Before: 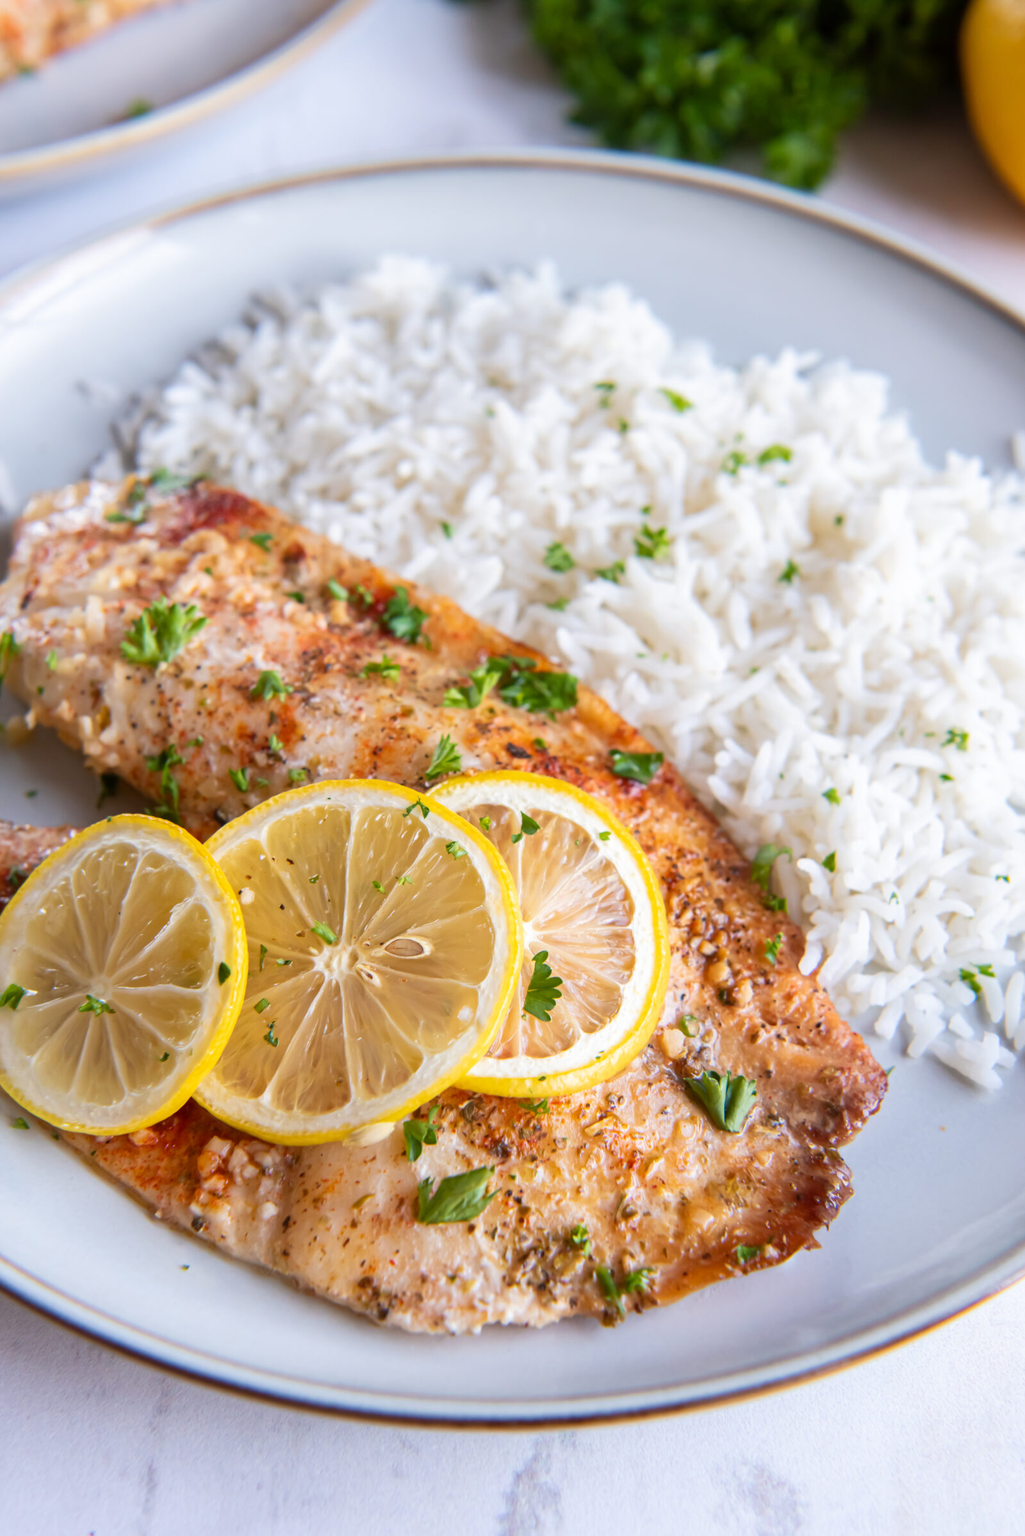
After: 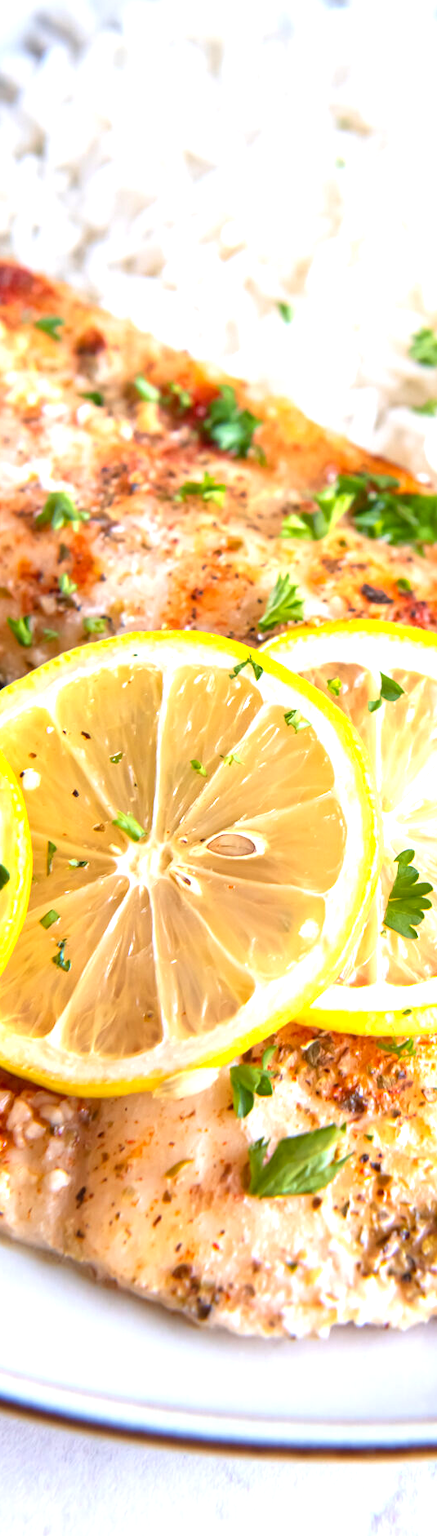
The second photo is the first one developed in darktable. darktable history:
crop and rotate: left 21.77%, top 18.528%, right 44.676%, bottom 2.997%
levels: levels [0, 0.394, 0.787]
